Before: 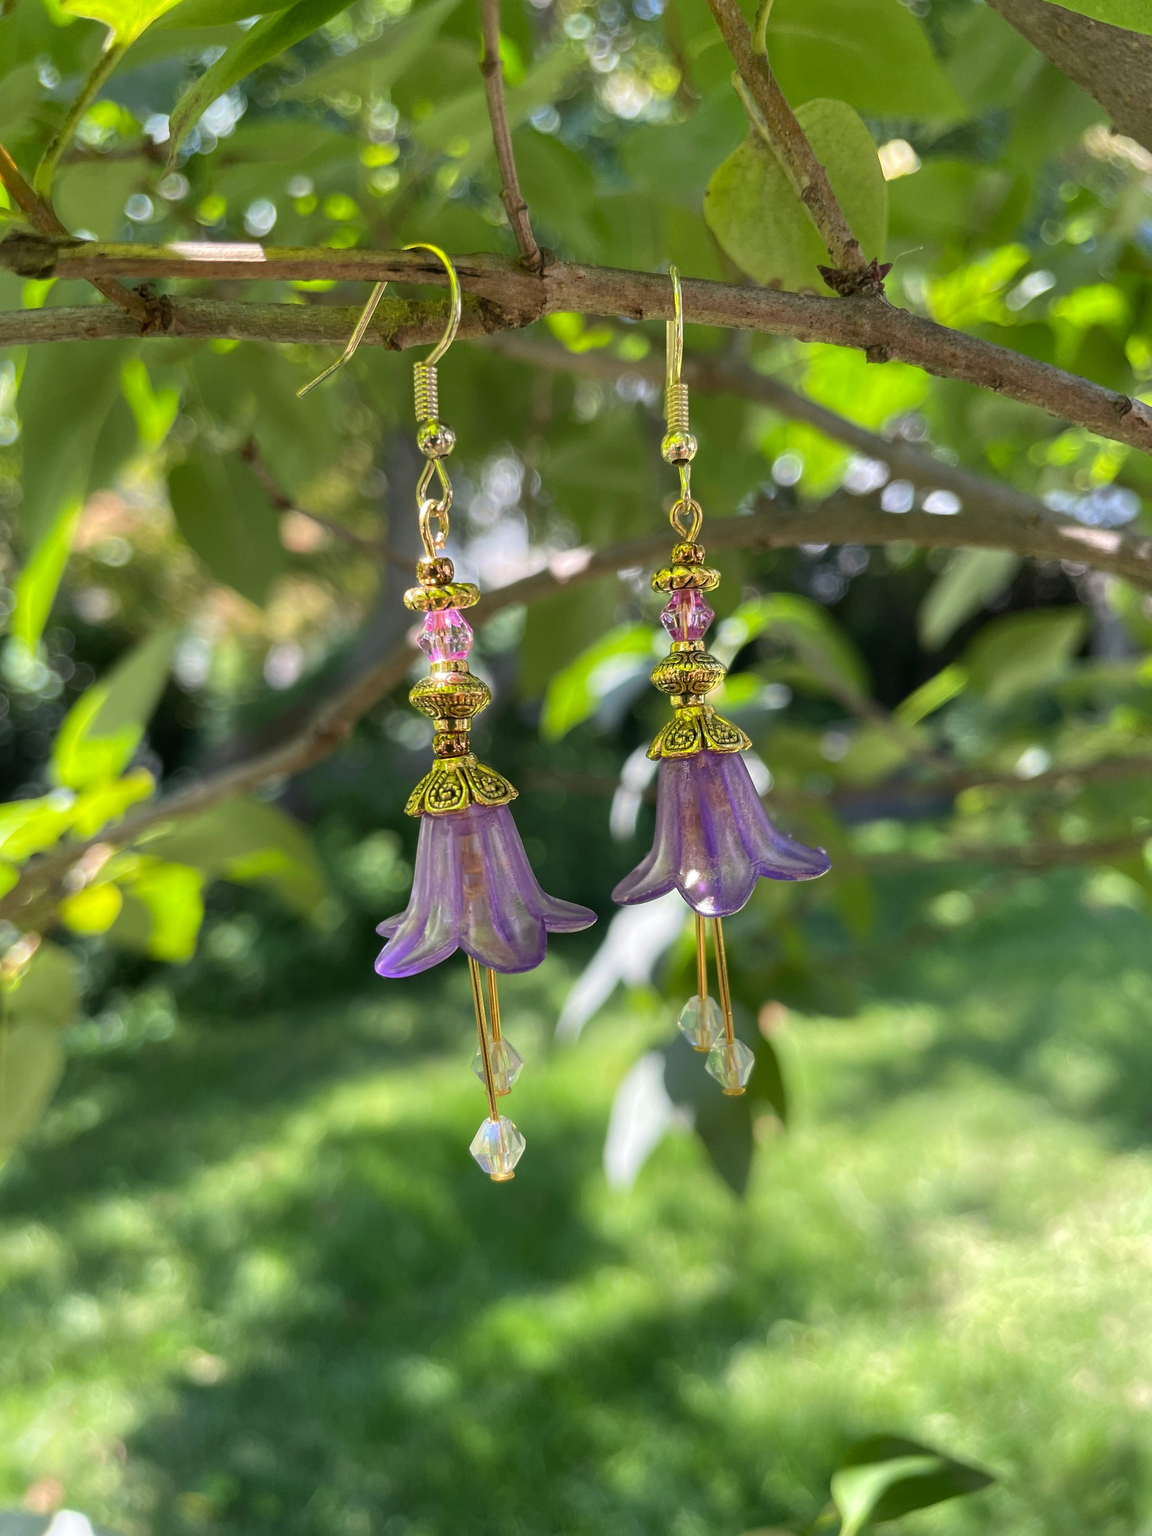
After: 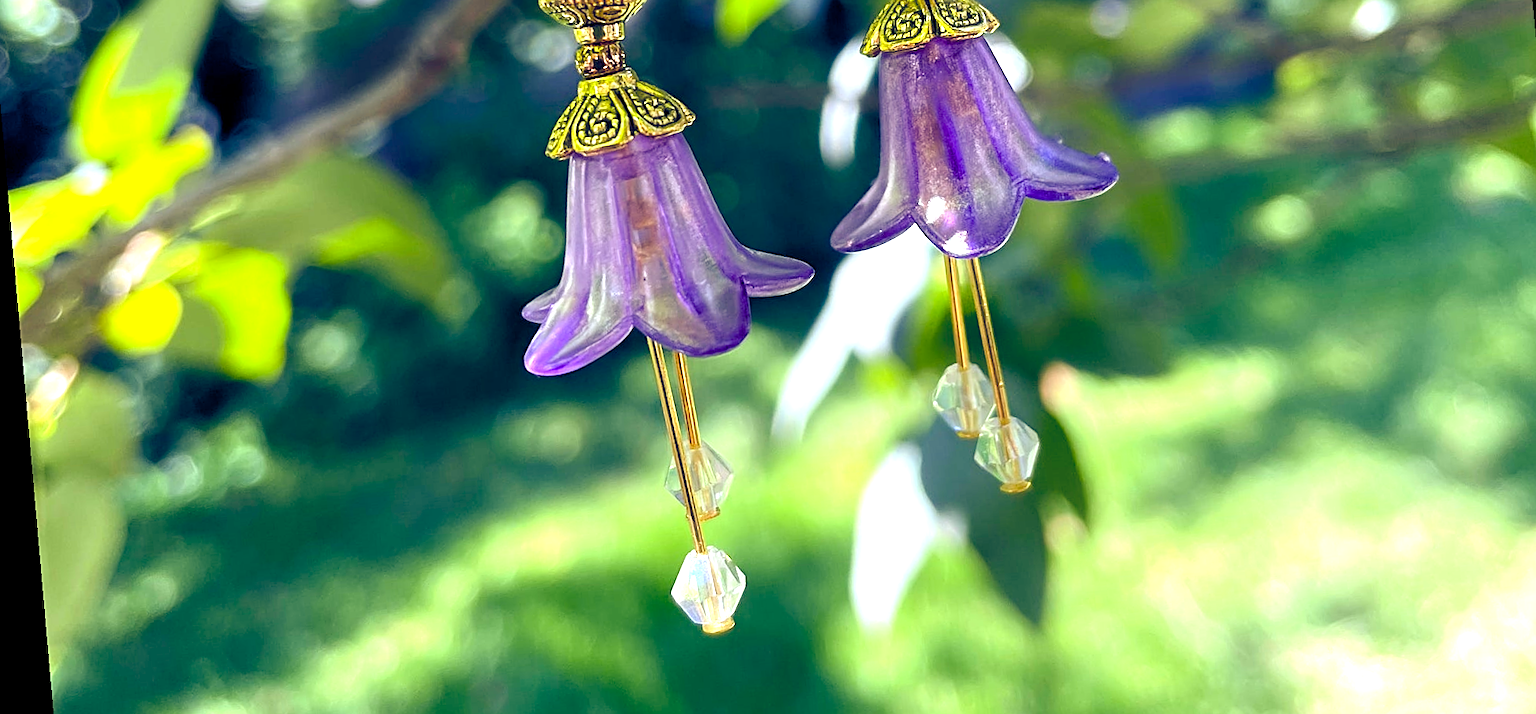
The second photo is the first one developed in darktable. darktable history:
color balance rgb: shadows lift › luminance -41.13%, shadows lift › chroma 14.13%, shadows lift › hue 260°, power › luminance -3.76%, power › chroma 0.56%, power › hue 40.37°, highlights gain › luminance 16.81%, highlights gain › chroma 2.94%, highlights gain › hue 260°, global offset › luminance -0.29%, global offset › chroma 0.31%, global offset › hue 260°, perceptual saturation grading › global saturation 20%, perceptual saturation grading › highlights -13.92%, perceptual saturation grading › shadows 50%
exposure: exposure 0.669 EV, compensate highlight preservation false
rotate and perspective: rotation -5°, crop left 0.05, crop right 0.952, crop top 0.11, crop bottom 0.89
crop: top 45.551%, bottom 12.262%
sharpen: on, module defaults
